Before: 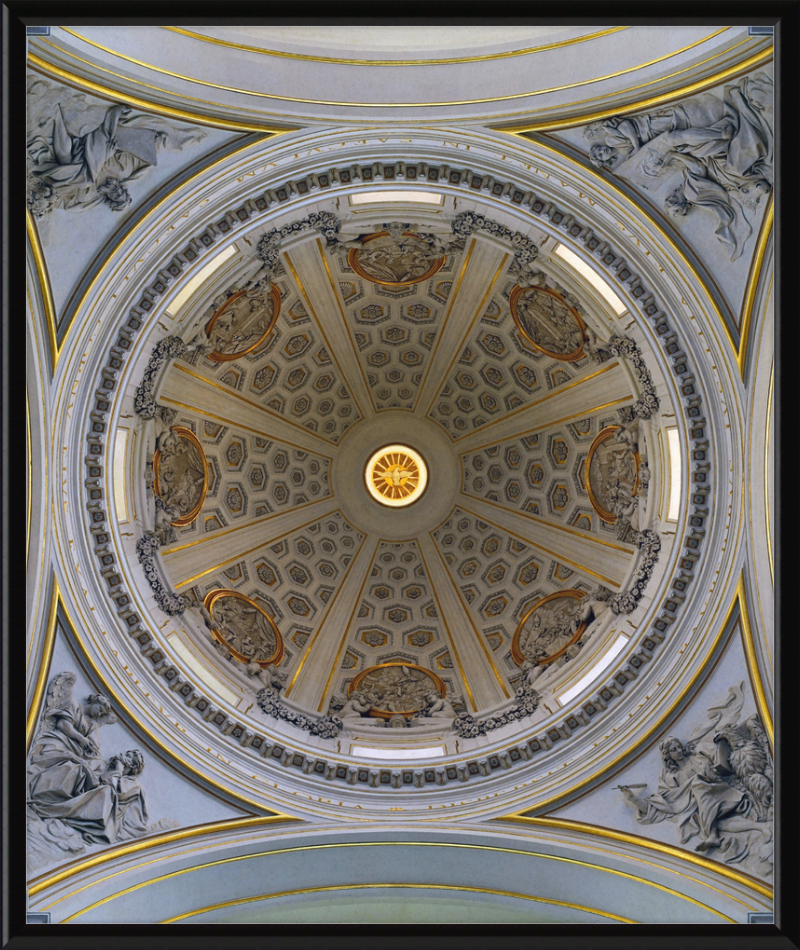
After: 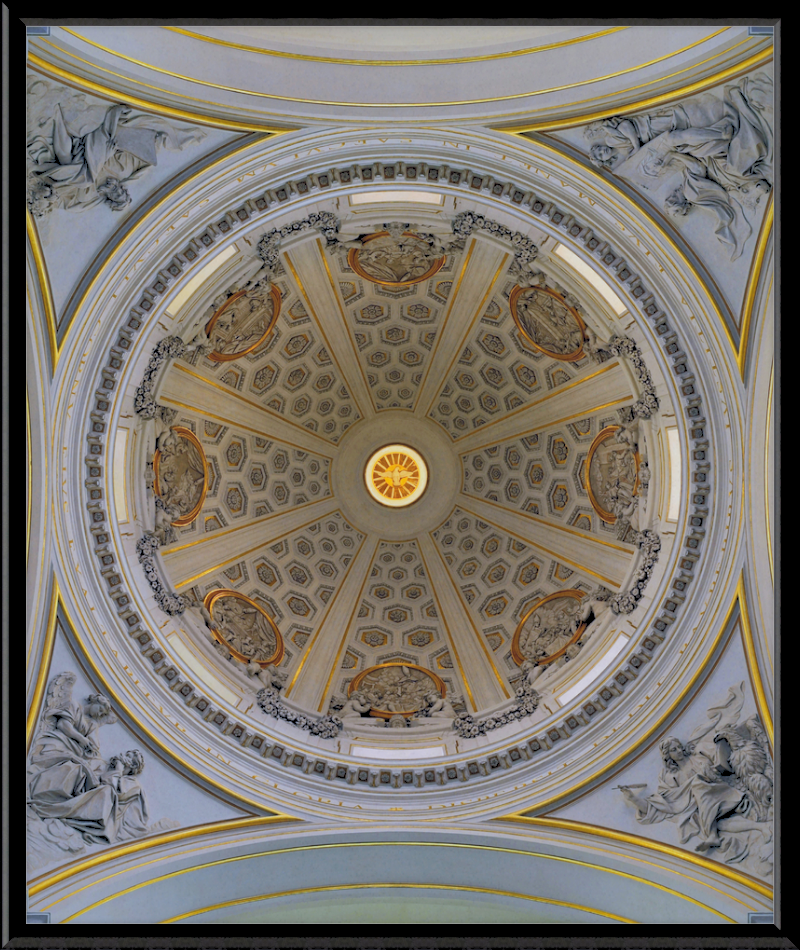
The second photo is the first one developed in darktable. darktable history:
rgb levels: preserve colors sum RGB, levels [[0.038, 0.433, 0.934], [0, 0.5, 1], [0, 0.5, 1]]
shadows and highlights: shadows 60, highlights -60
